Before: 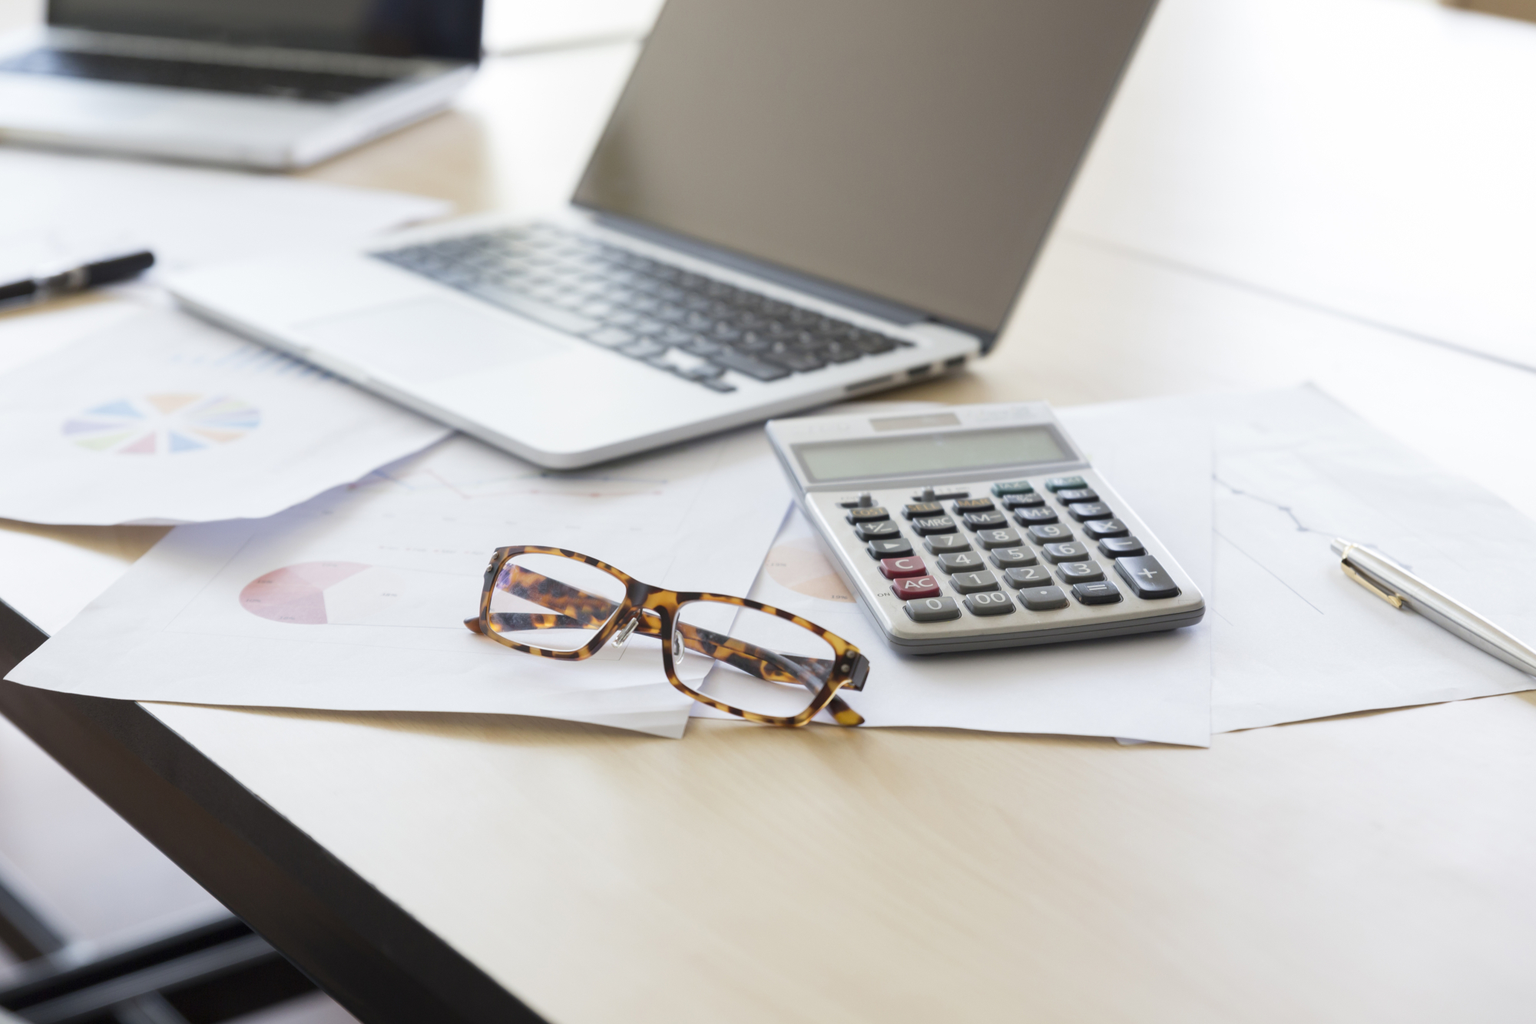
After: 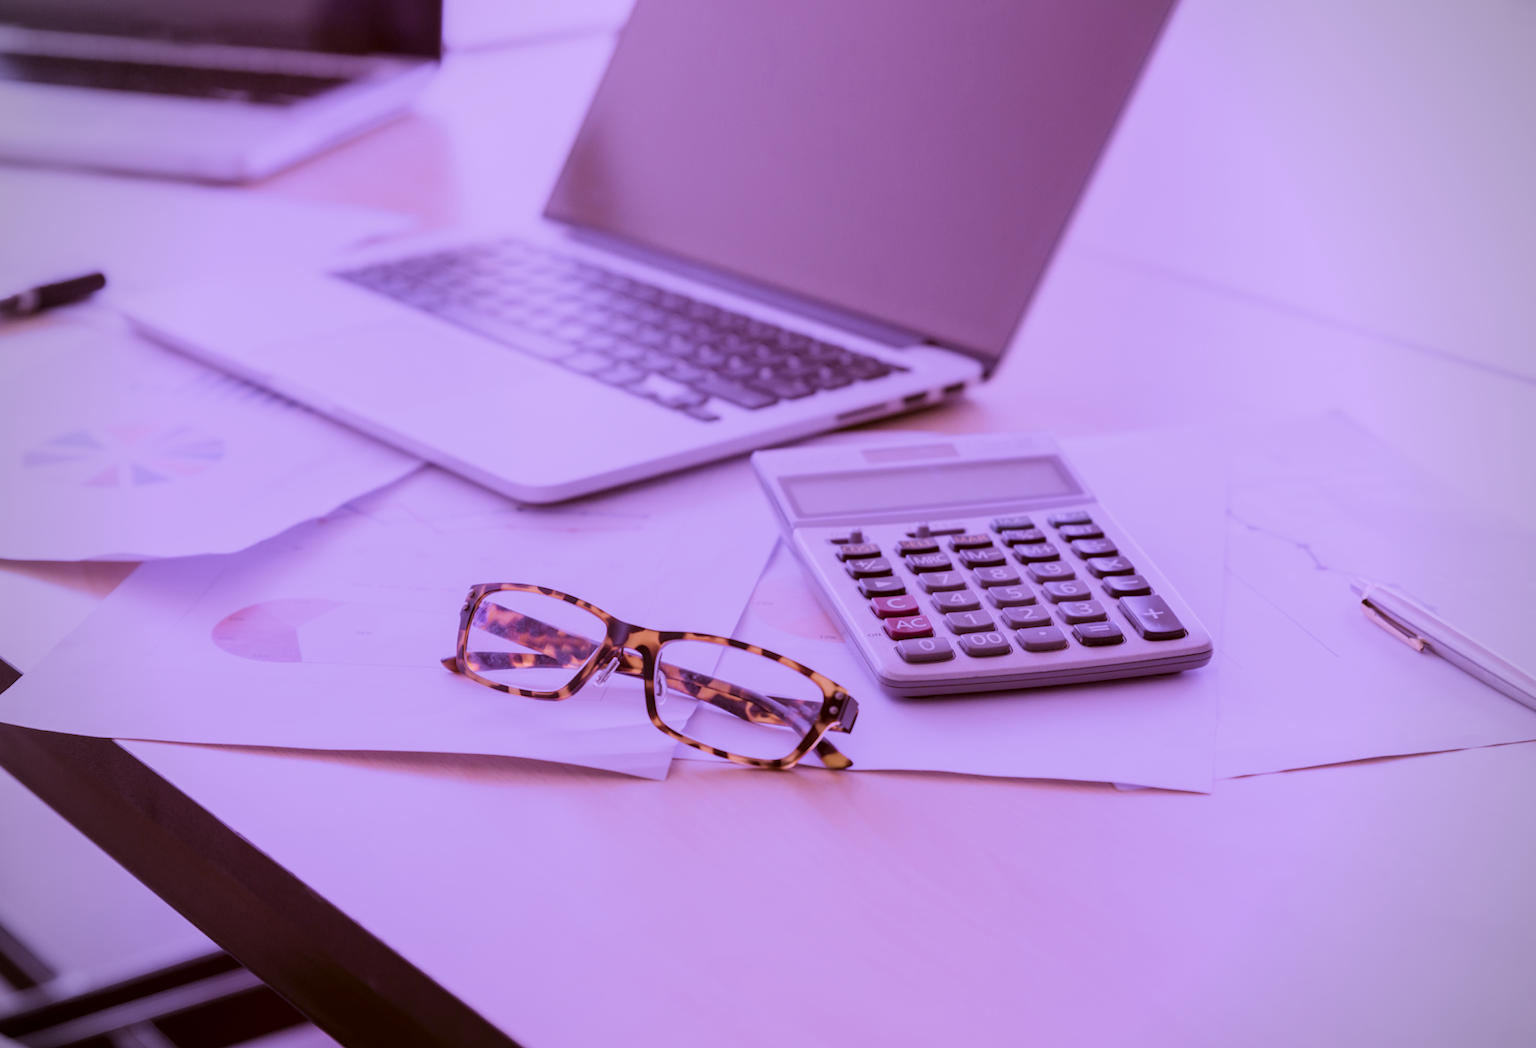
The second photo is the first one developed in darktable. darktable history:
color correction: highlights a* -0.482, highlights b* 0.161, shadows a* 4.66, shadows b* 20.72
rotate and perspective: rotation 0.074°, lens shift (vertical) 0.096, lens shift (horizontal) -0.041, crop left 0.043, crop right 0.952, crop top 0.024, crop bottom 0.979
local contrast: on, module defaults
filmic rgb: black relative exposure -7.65 EV, white relative exposure 4.56 EV, hardness 3.61, contrast 1.05
color calibration: illuminant custom, x 0.379, y 0.481, temperature 4443.07 K
vignetting: on, module defaults
velvia: on, module defaults
